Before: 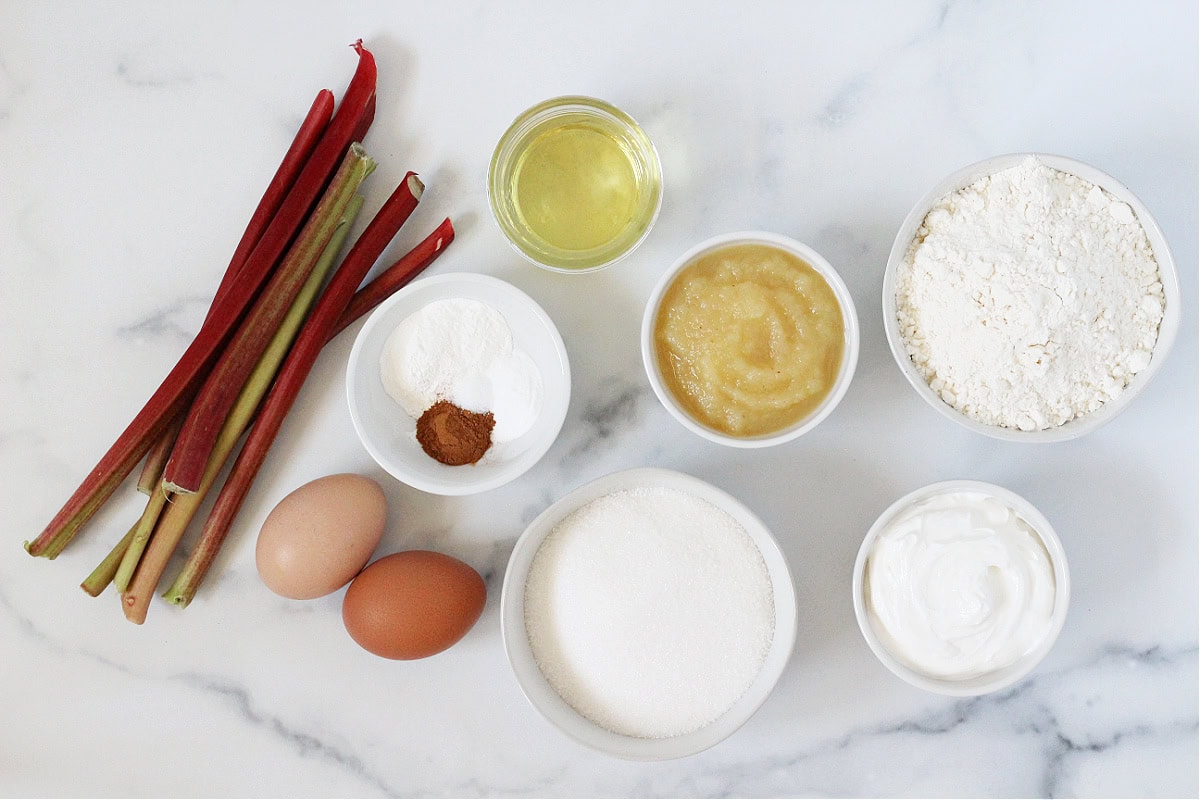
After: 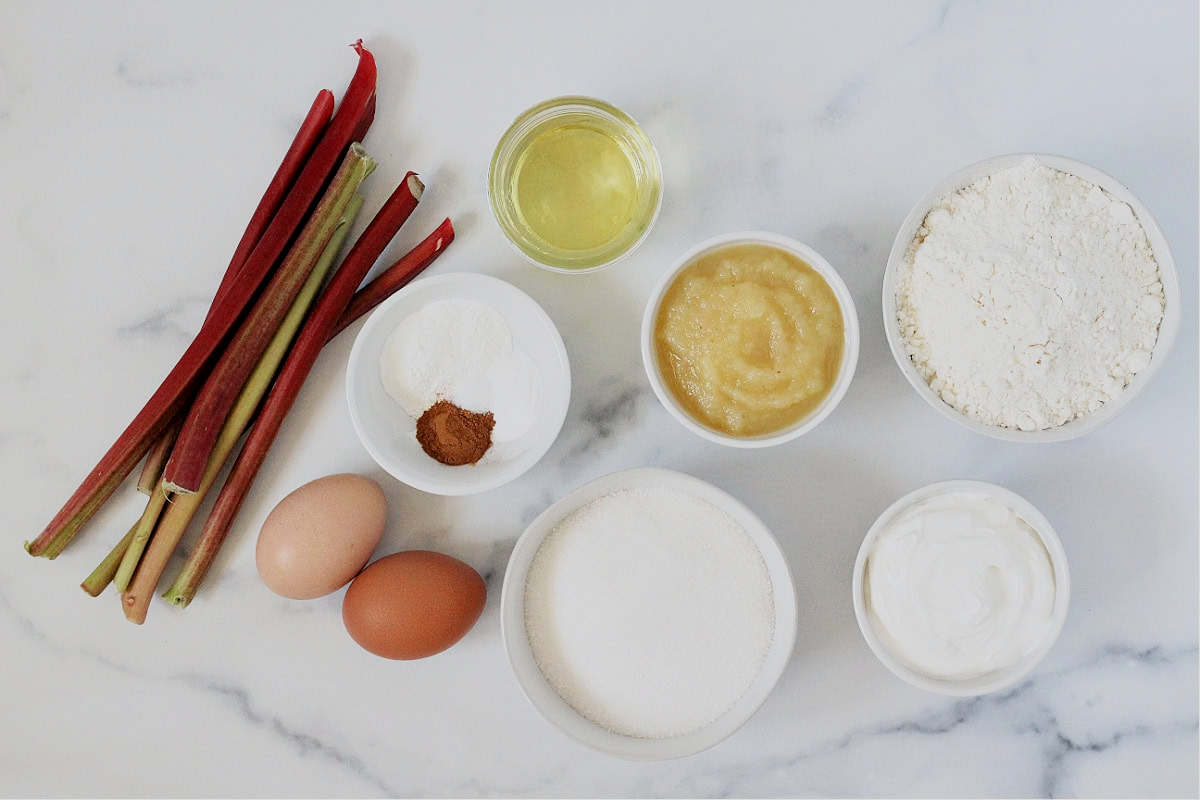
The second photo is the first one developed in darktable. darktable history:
local contrast: mode bilateral grid, contrast 20, coarseness 50, detail 120%, midtone range 0.2
filmic rgb: black relative exposure -7.92 EV, white relative exposure 4.13 EV, threshold 3 EV, hardness 4.02, latitude 51.22%, contrast 1.013, shadows ↔ highlights balance 5.35%, color science v5 (2021), contrast in shadows safe, contrast in highlights safe, enable highlight reconstruction true
